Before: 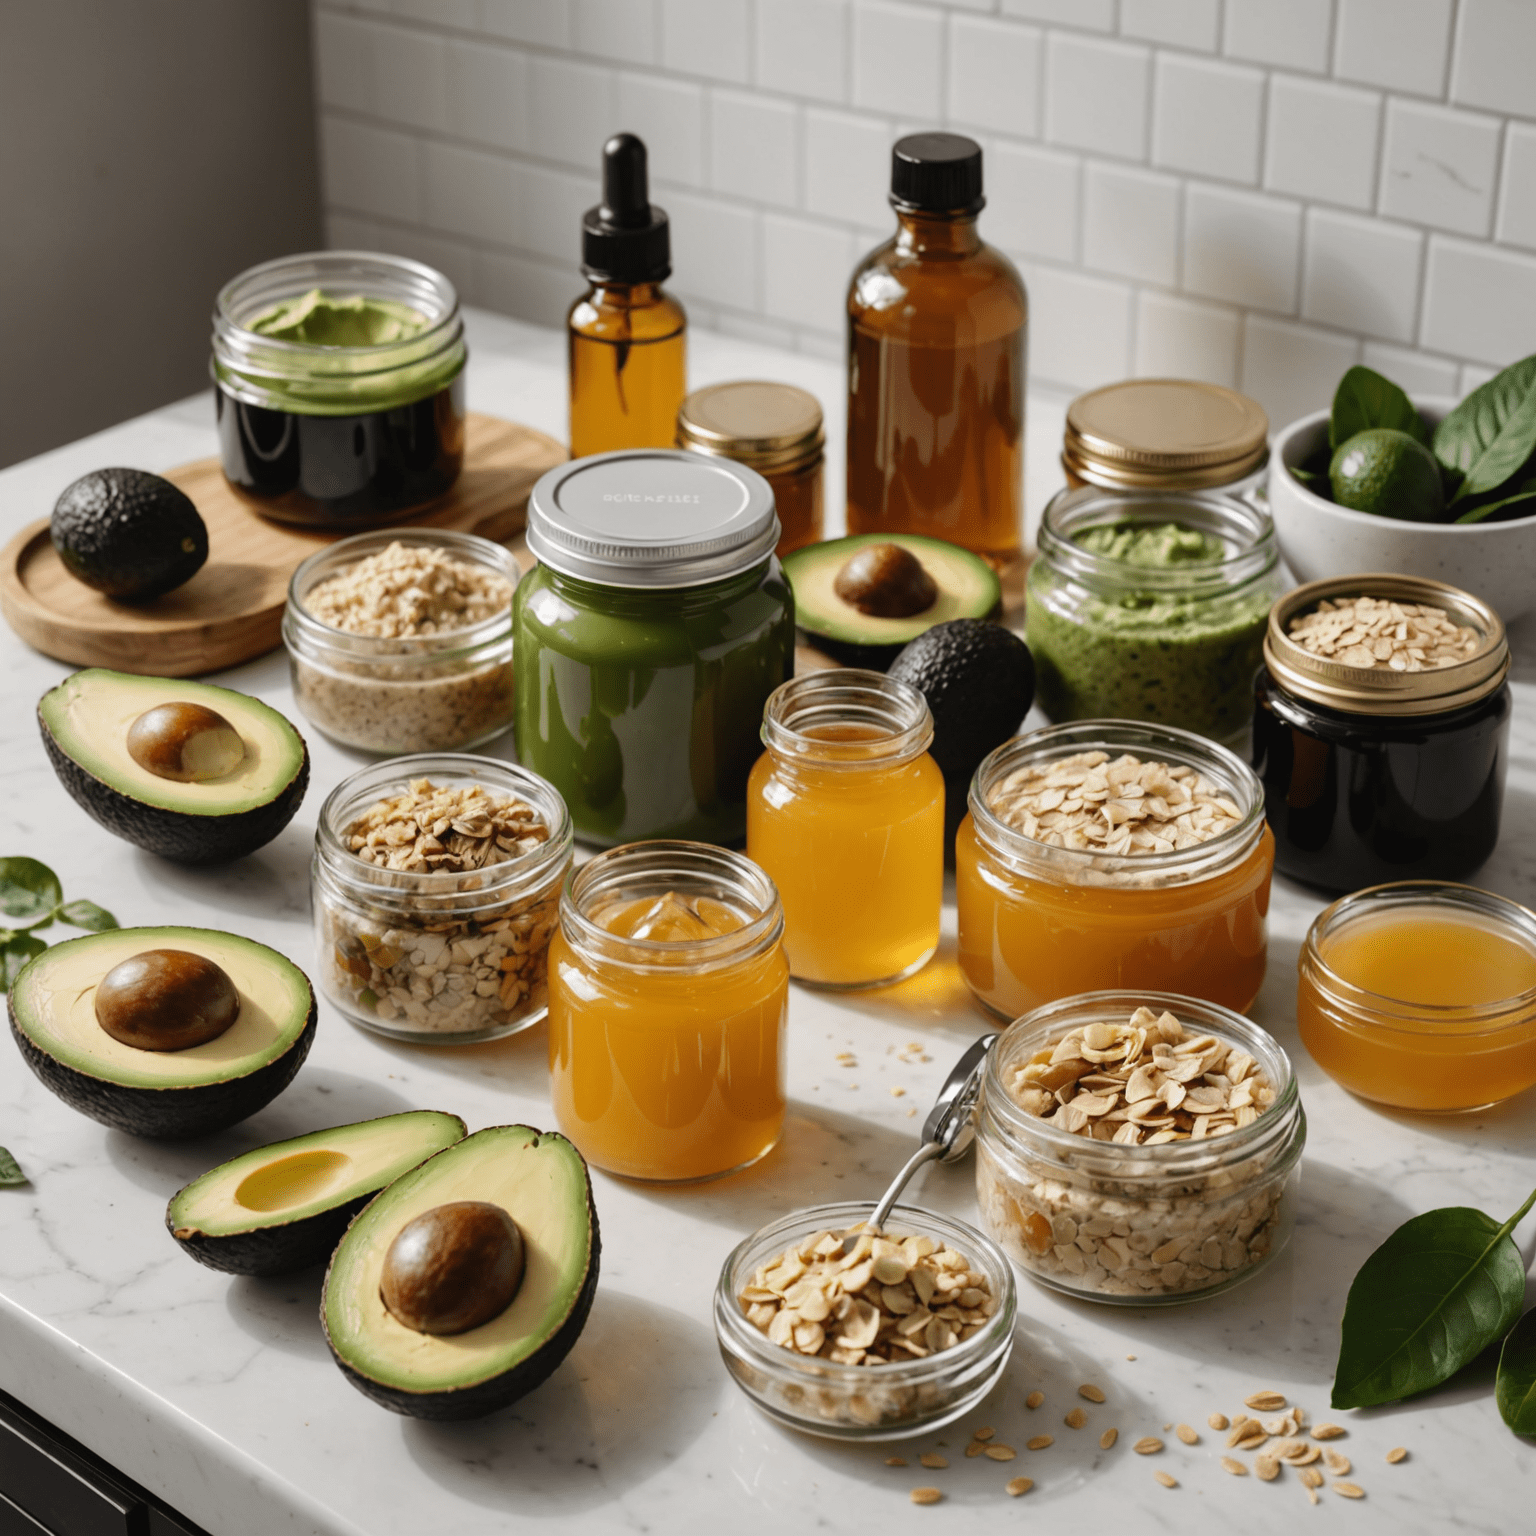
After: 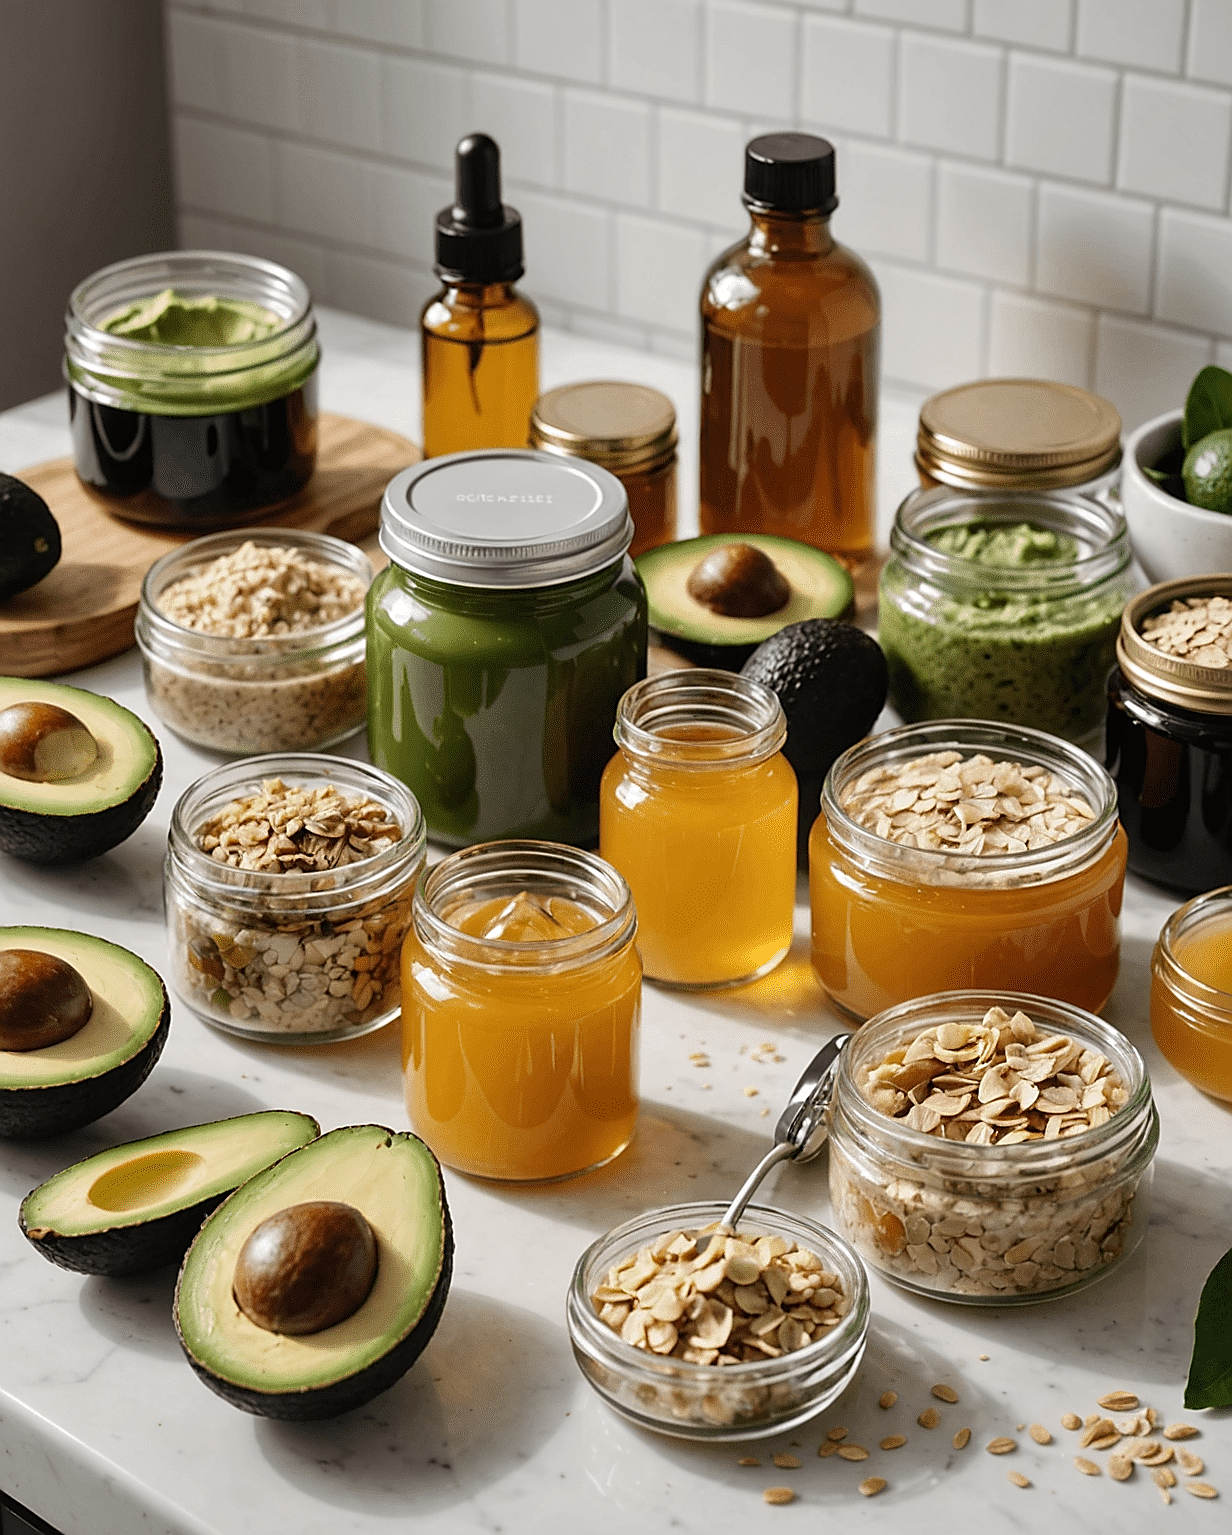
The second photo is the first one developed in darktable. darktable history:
sharpen: radius 1.354, amount 1.237, threshold 0.701
crop and rotate: left 9.593%, right 10.182%
local contrast: highlights 105%, shadows 98%, detail 120%, midtone range 0.2
